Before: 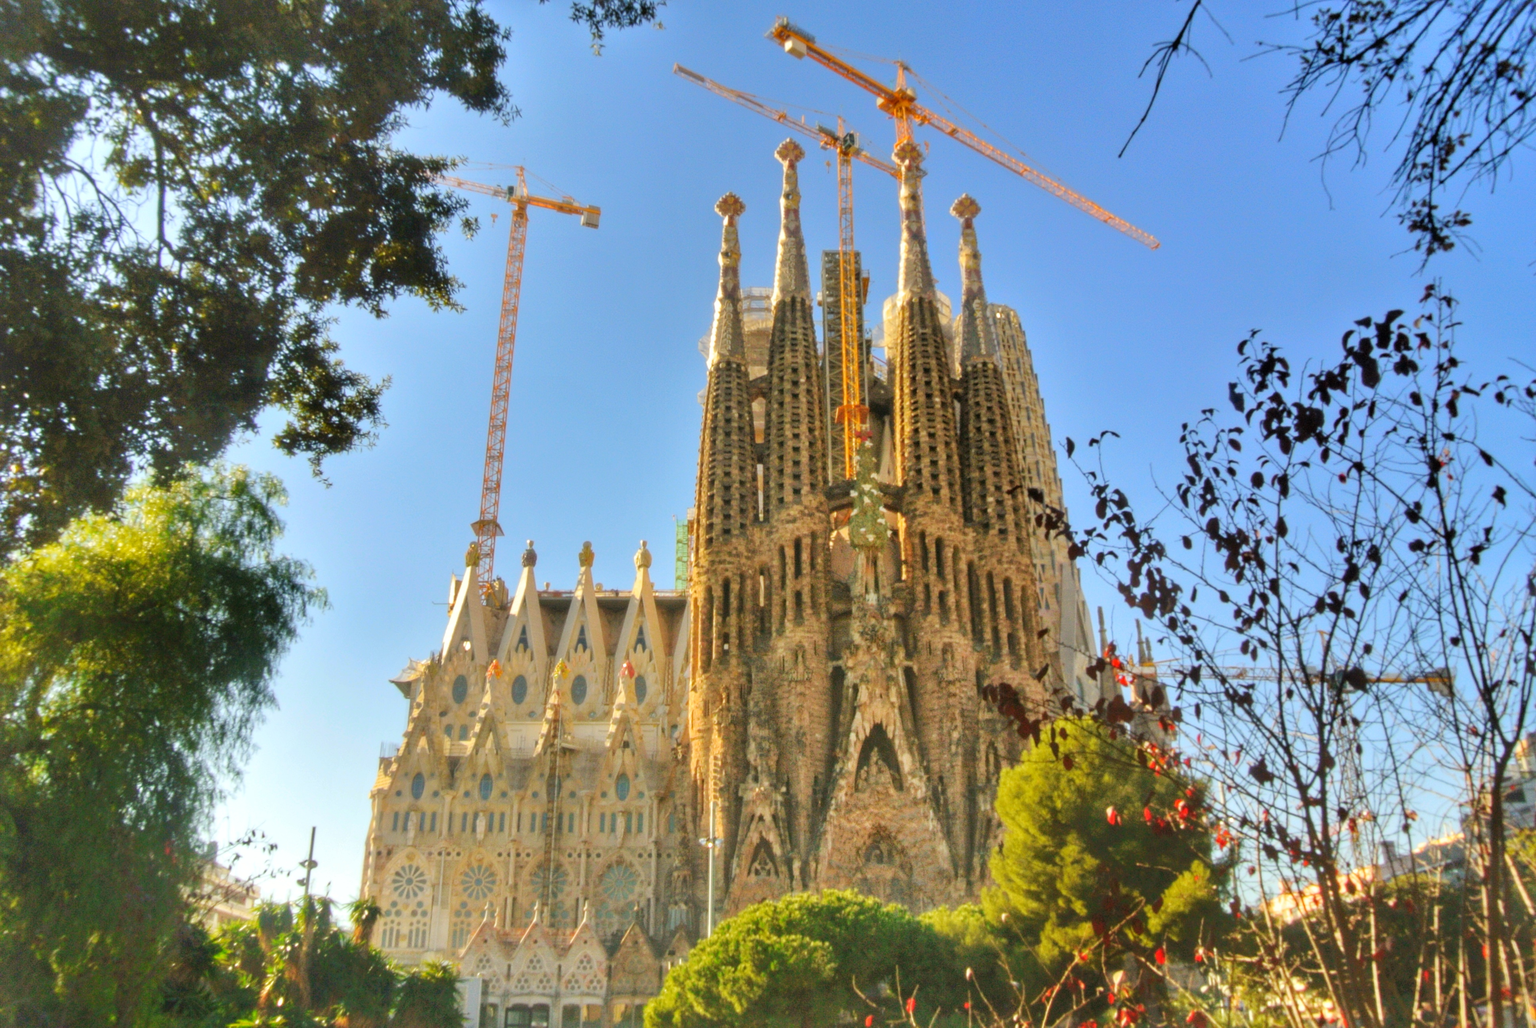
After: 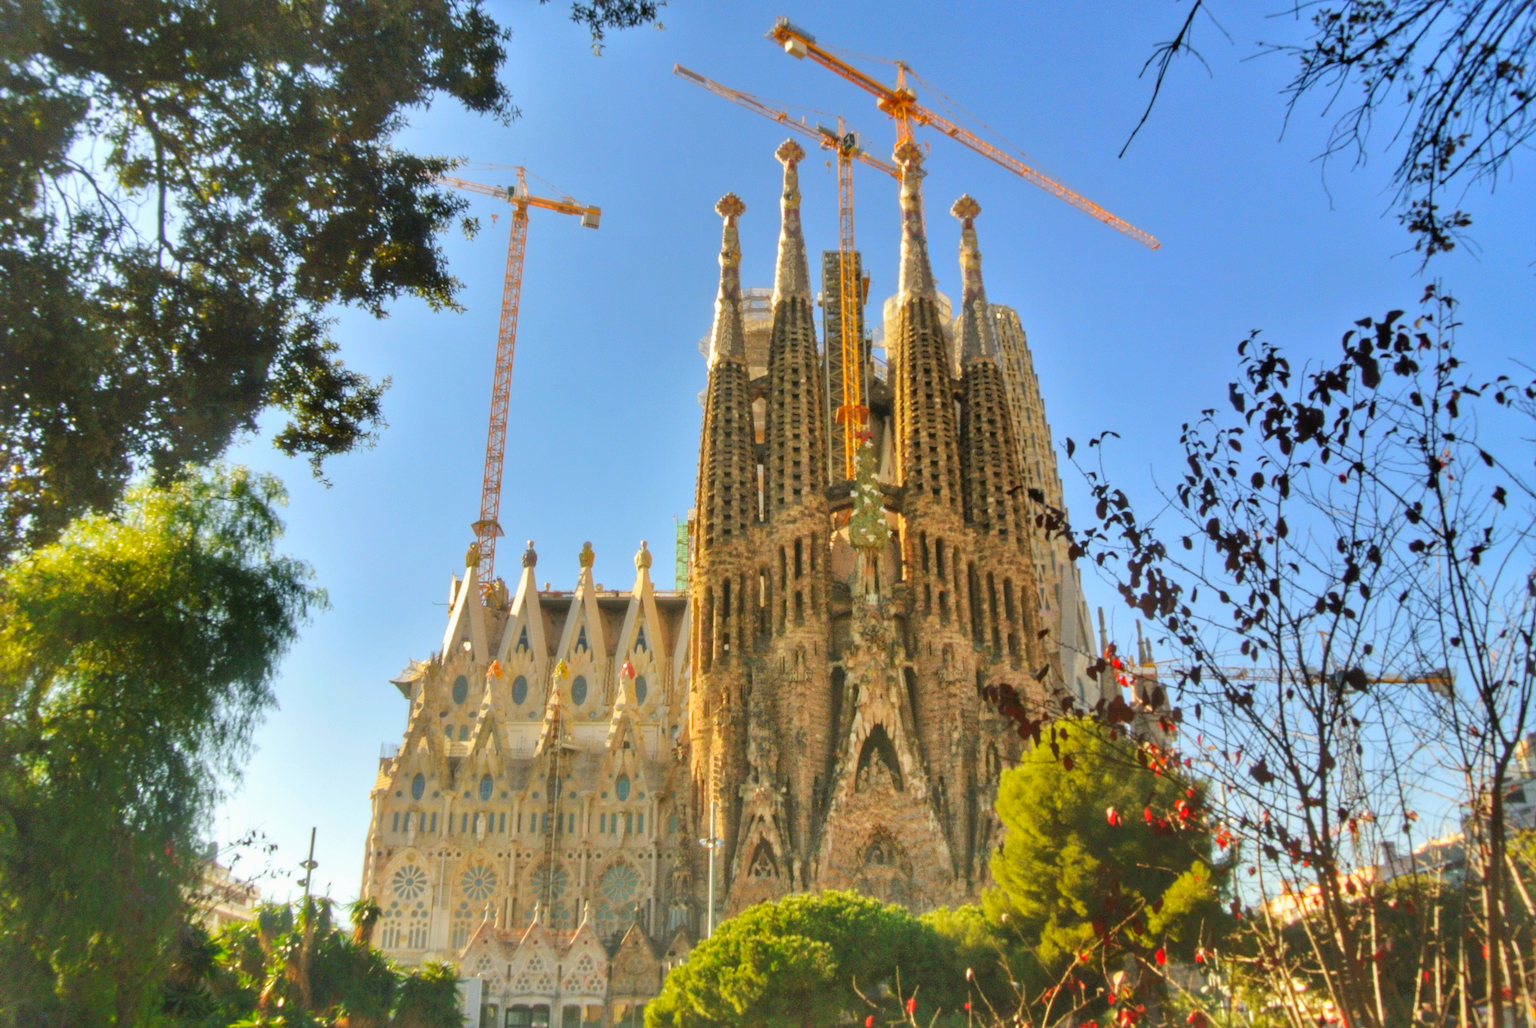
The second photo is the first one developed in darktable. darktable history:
contrast brightness saturation: contrast -0.023, brightness -0.006, saturation 0.039
